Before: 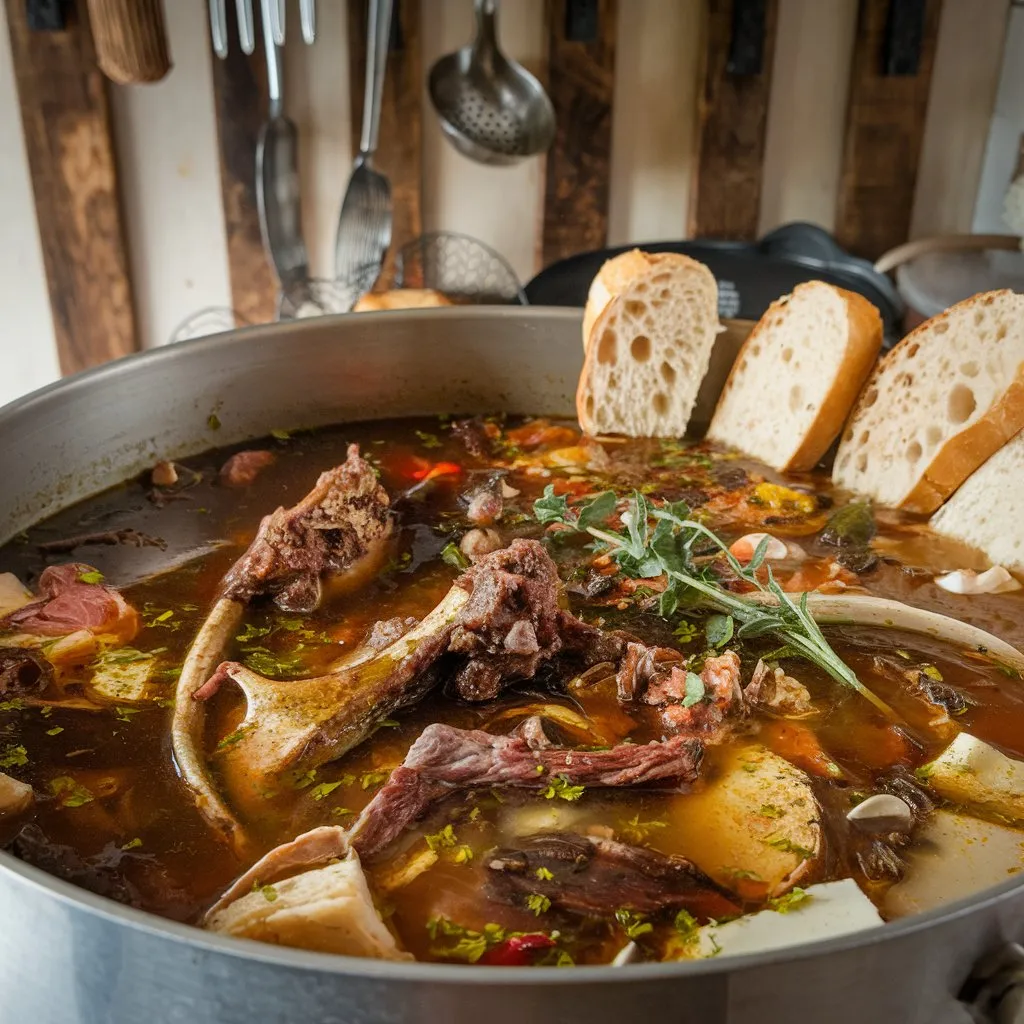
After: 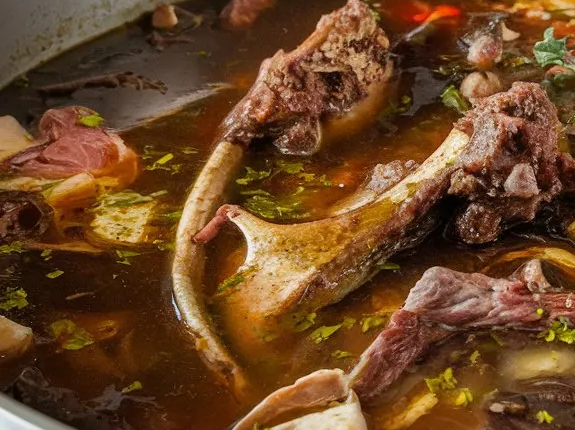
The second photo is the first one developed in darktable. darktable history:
crop: top 44.719%, right 43.76%, bottom 13.235%
